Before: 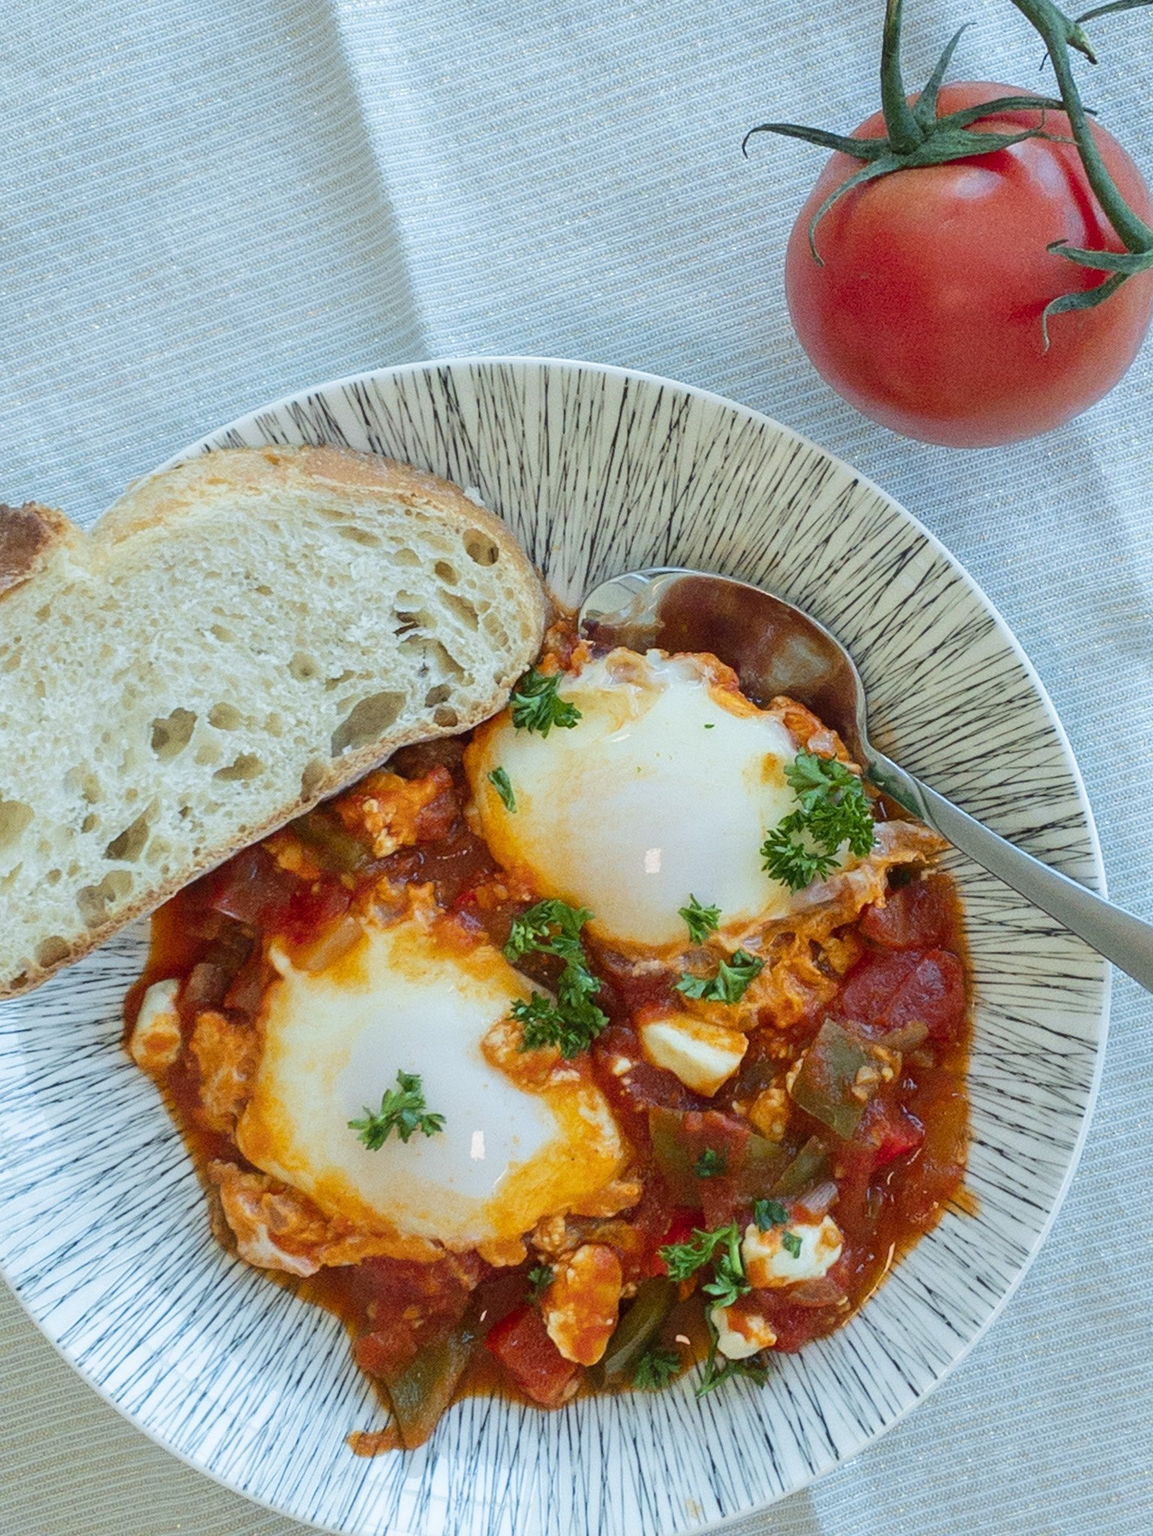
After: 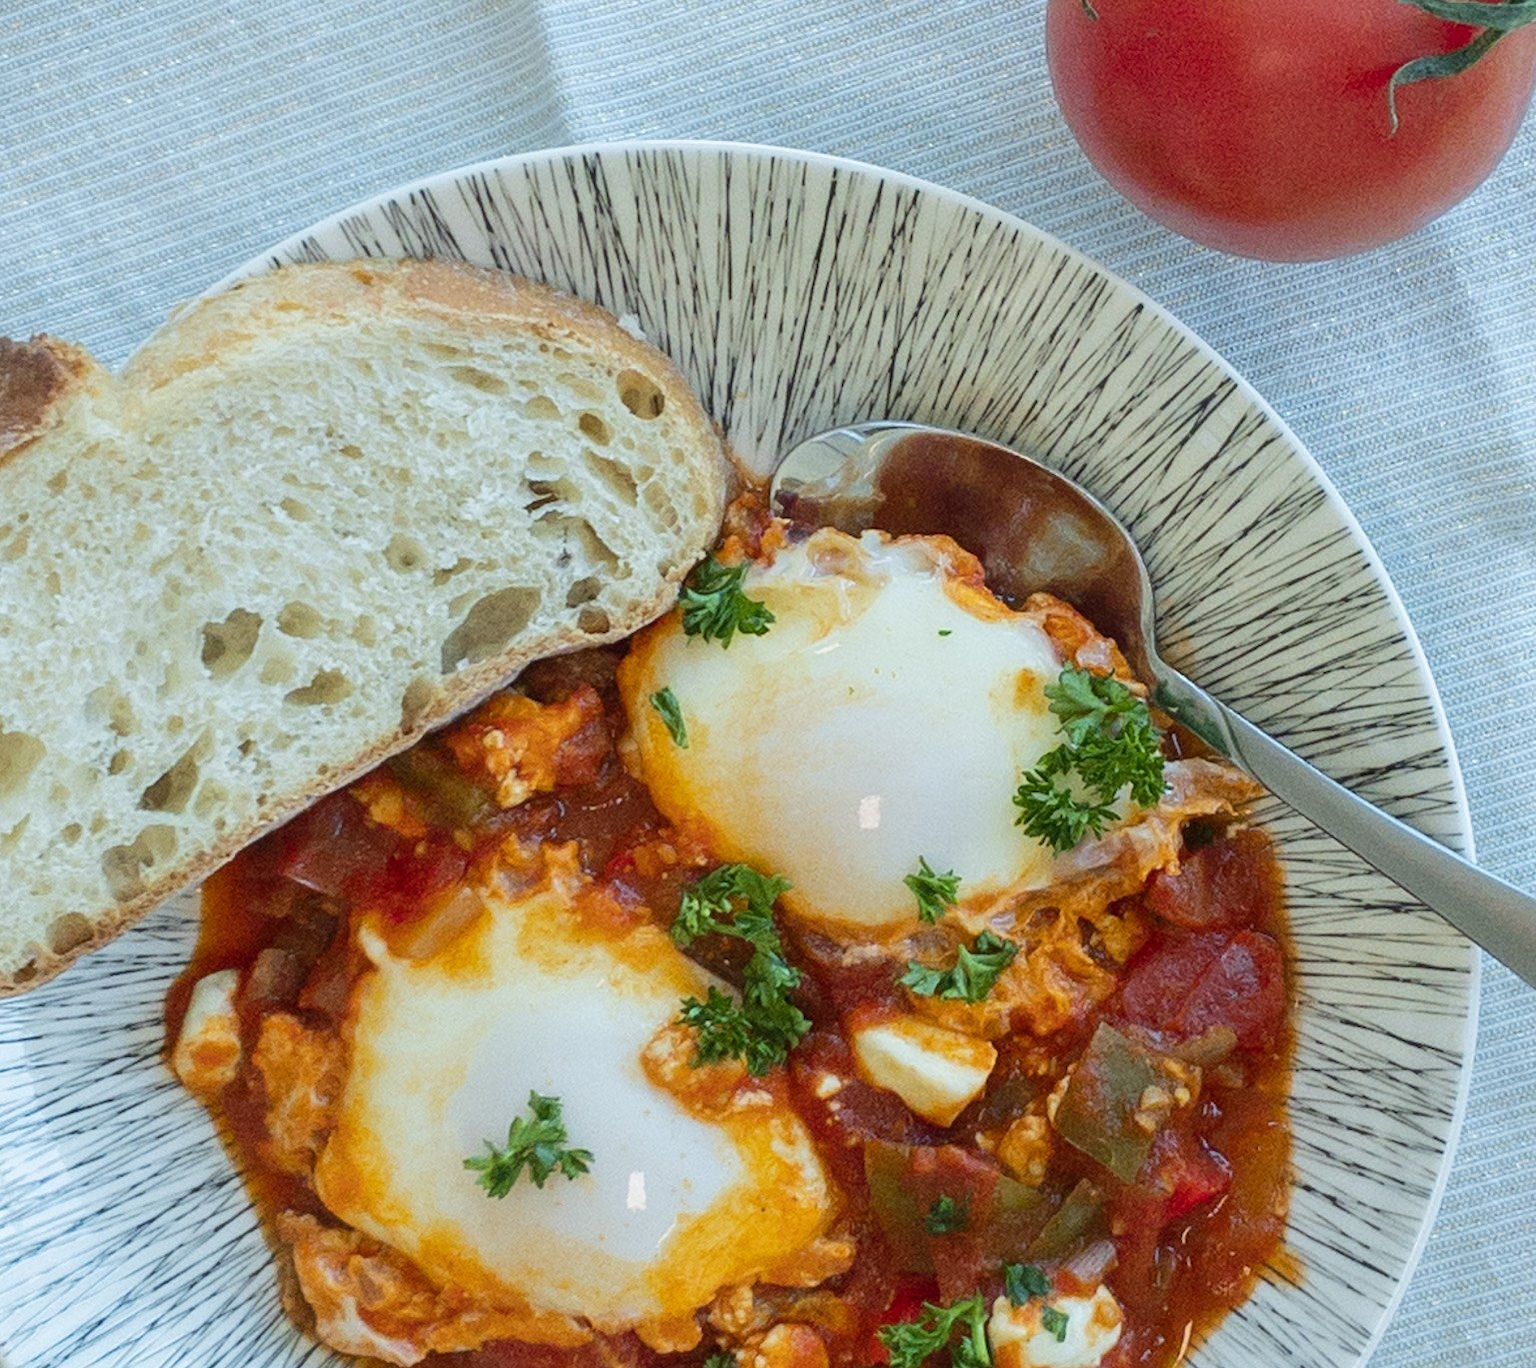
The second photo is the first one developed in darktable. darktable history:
crop: top 16.37%, bottom 16.736%
